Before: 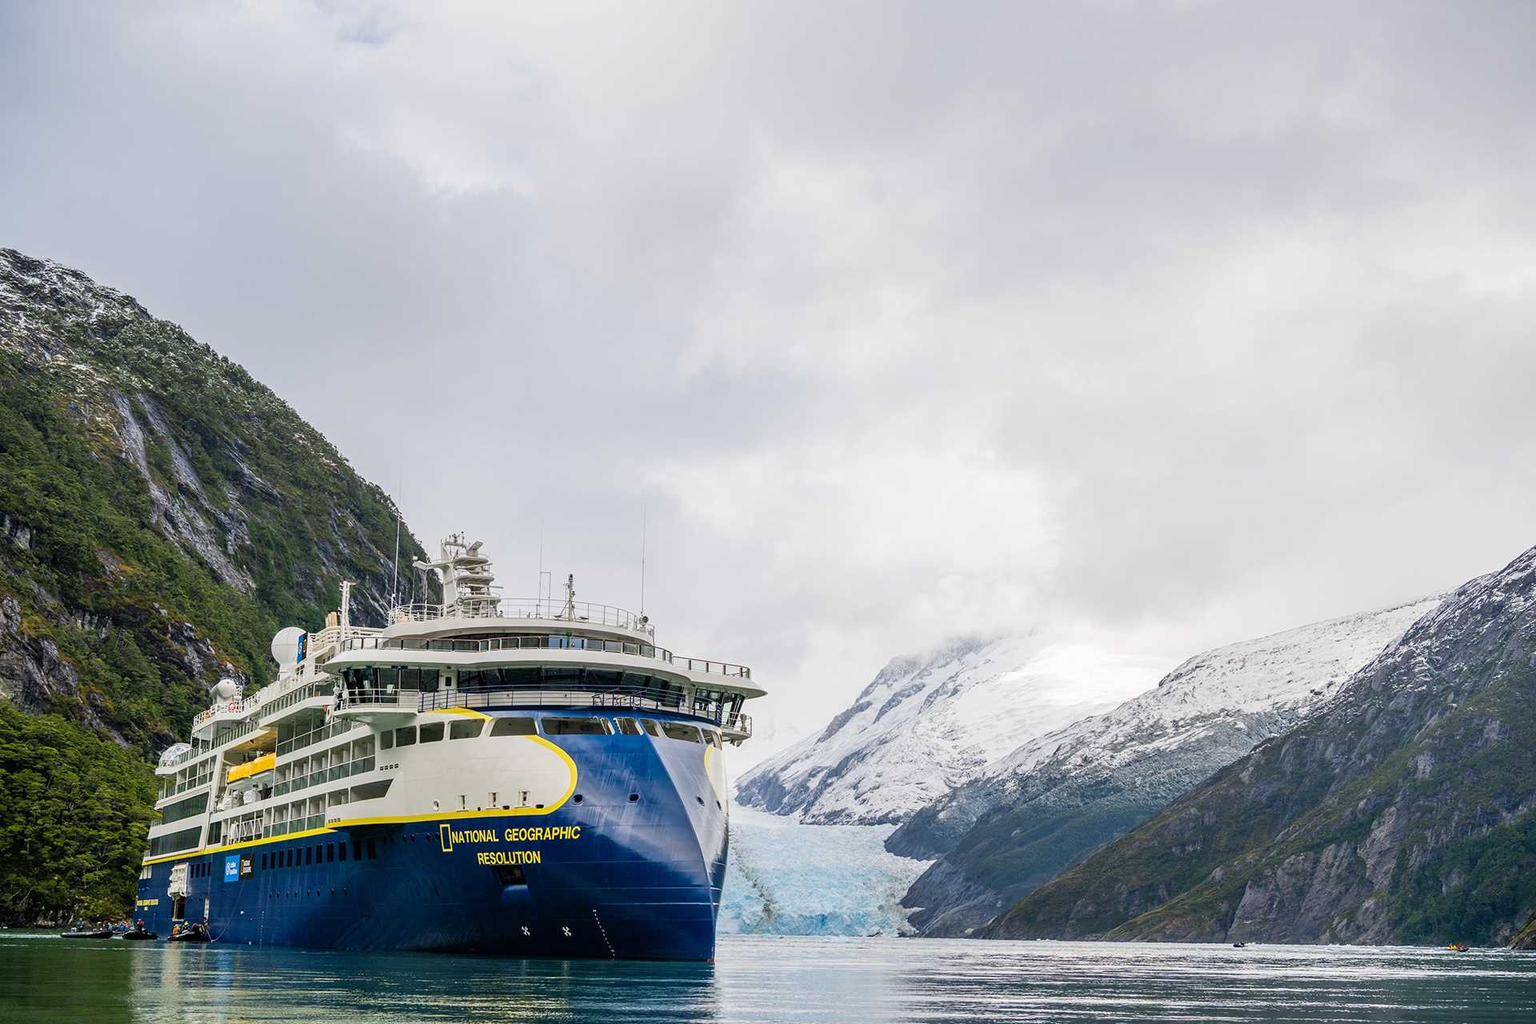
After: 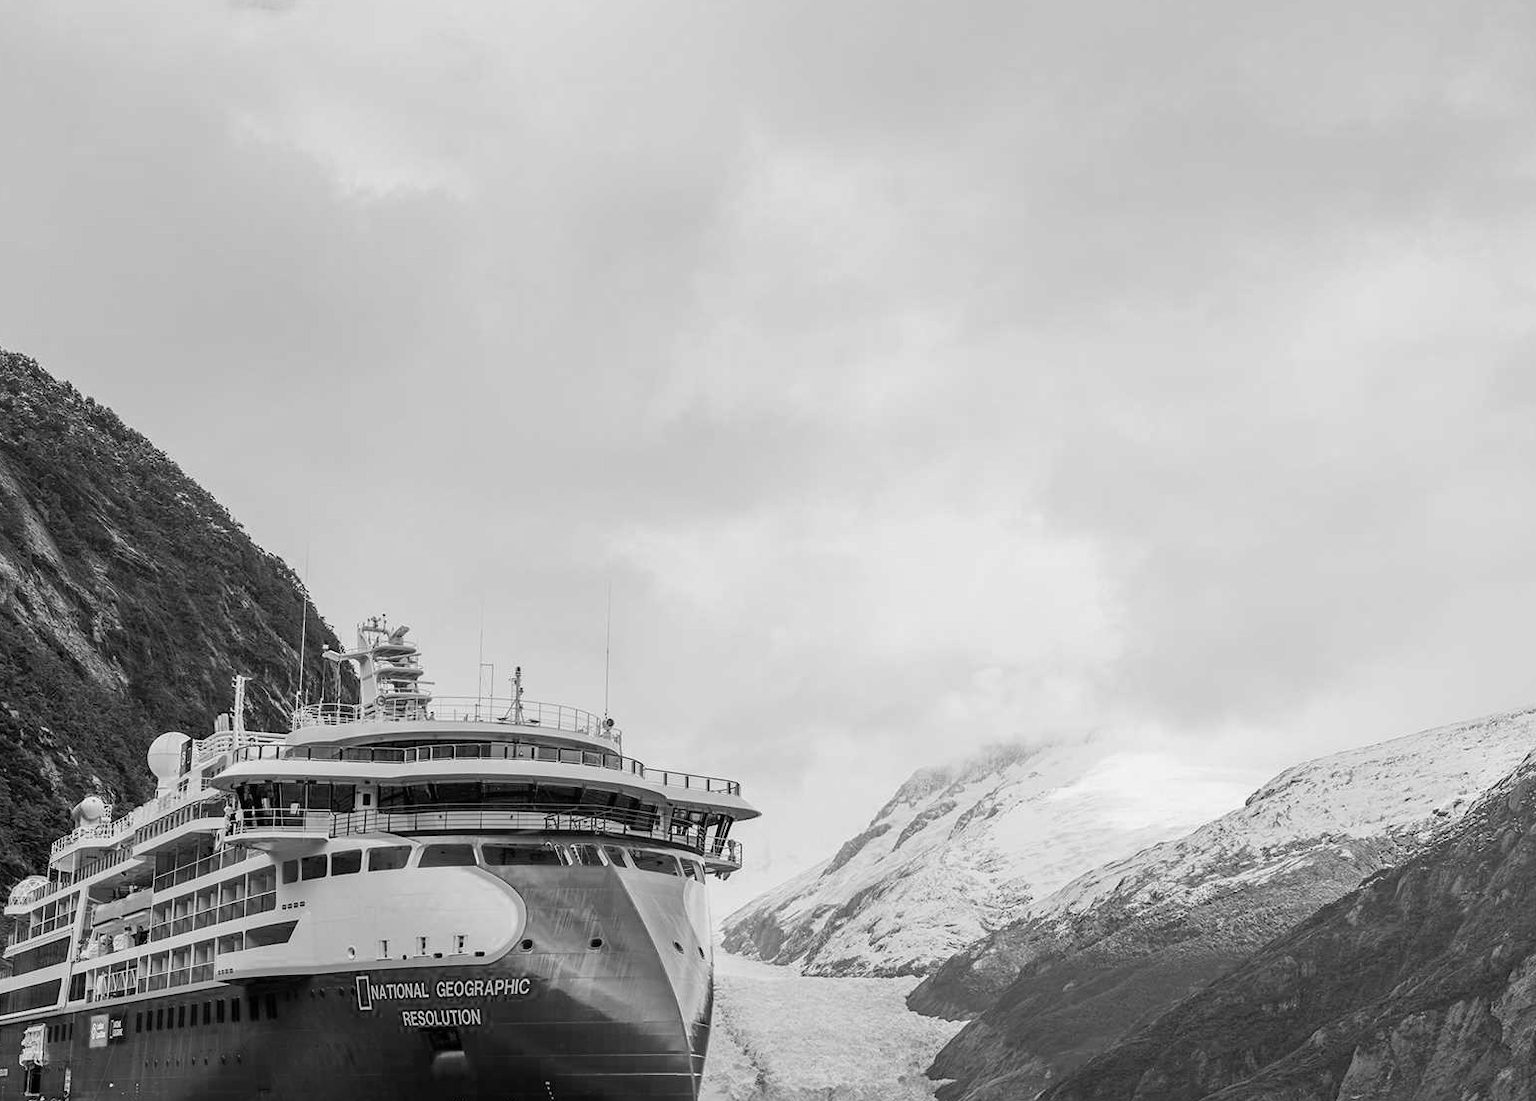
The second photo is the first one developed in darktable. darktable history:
crop: left 9.929%, top 3.475%, right 9.188%, bottom 9.529%
color calibration: output gray [0.246, 0.254, 0.501, 0], gray › normalize channels true, illuminant same as pipeline (D50), adaptation XYZ, x 0.346, y 0.359, gamut compression 0
